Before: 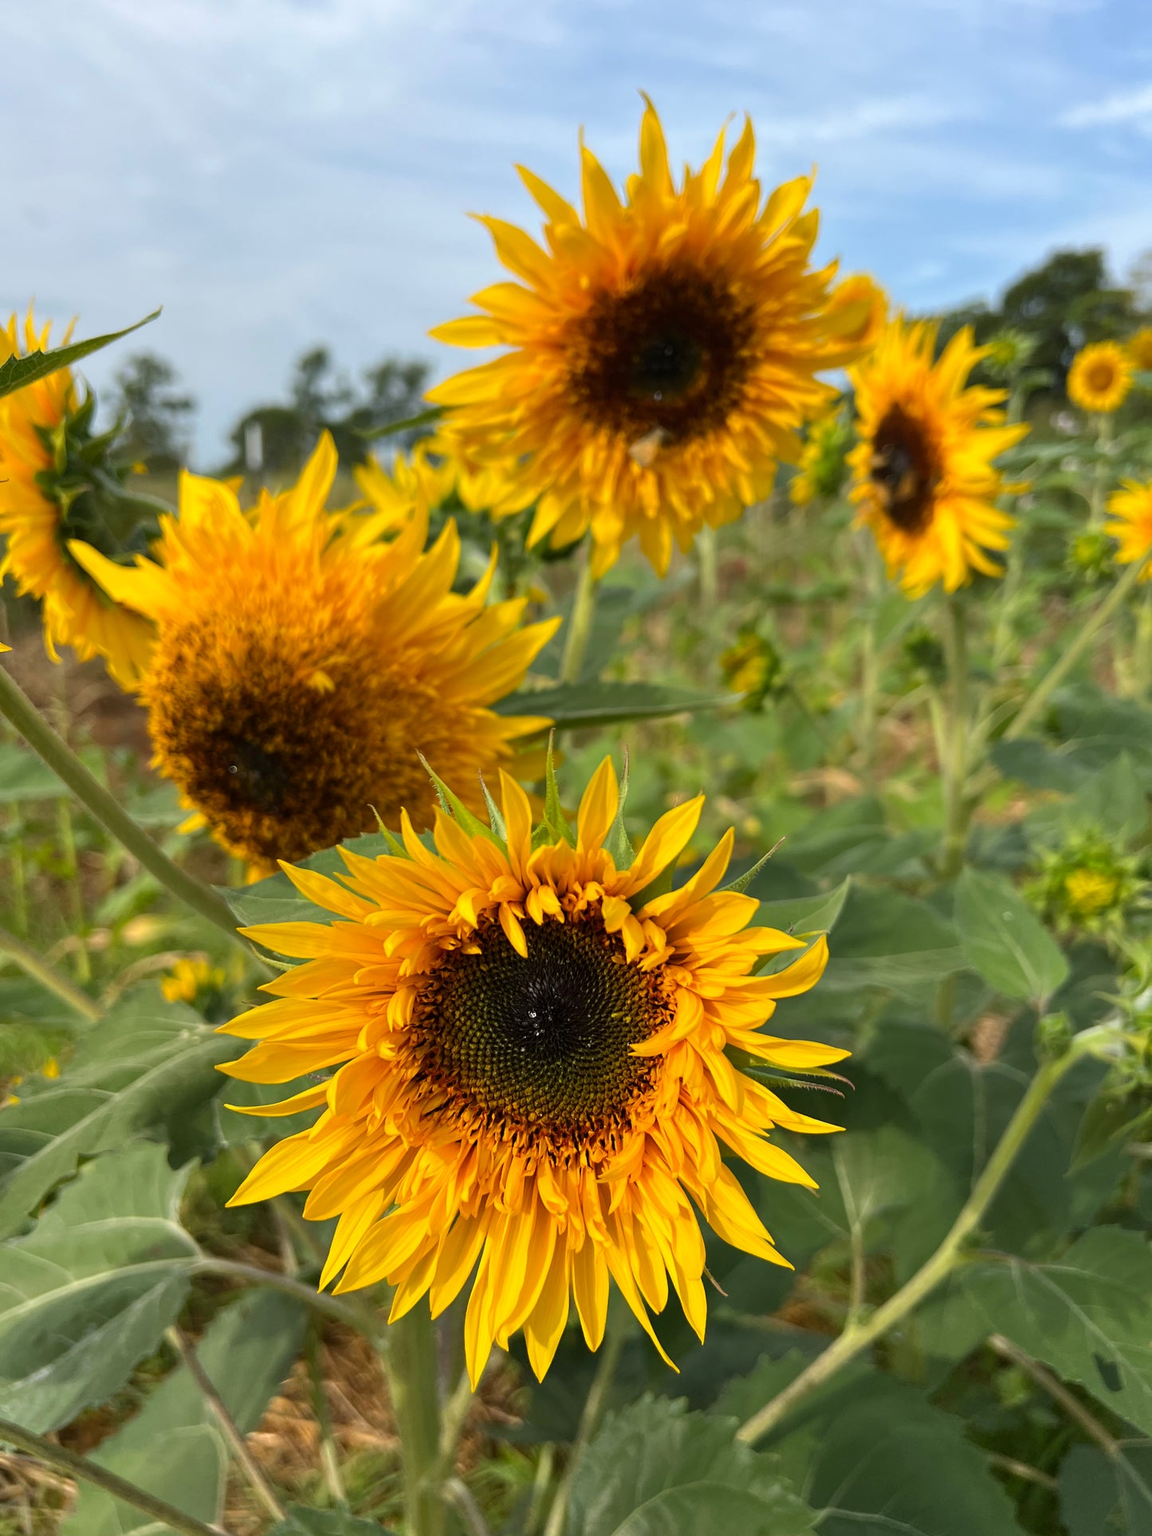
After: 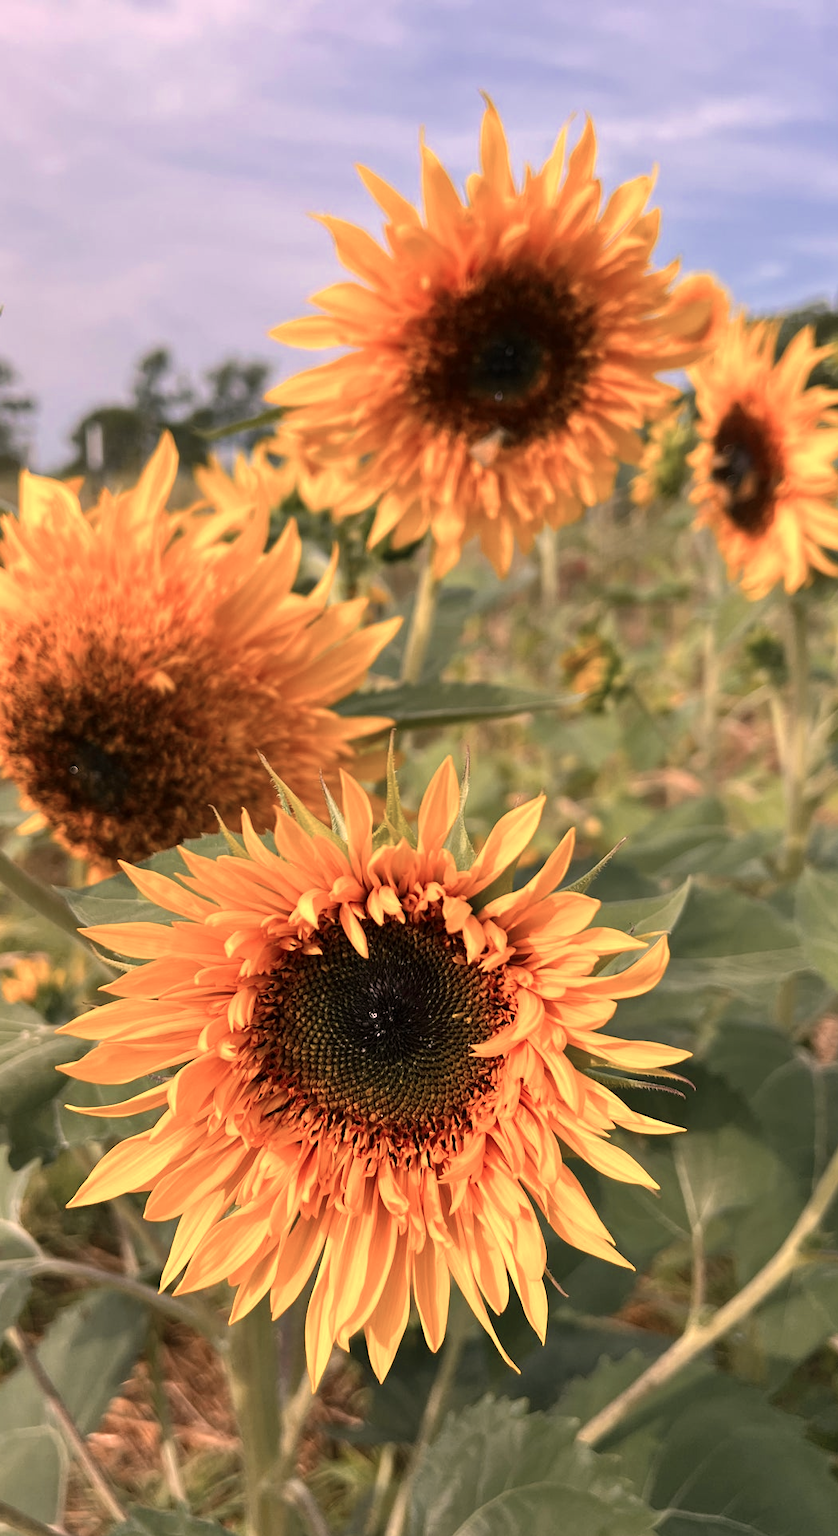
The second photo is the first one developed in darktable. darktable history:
tone equalizer: edges refinement/feathering 500, mask exposure compensation -1.57 EV, preserve details no
crop: left 13.861%, right 13.367%
color correction: highlights a* 14.57, highlights b* 4.83
color zones: curves: ch0 [(0, 0.473) (0.001, 0.473) (0.226, 0.548) (0.4, 0.589) (0.525, 0.54) (0.728, 0.403) (0.999, 0.473) (1, 0.473)]; ch1 [(0, 0.619) (0.001, 0.619) (0.234, 0.388) (0.4, 0.372) (0.528, 0.422) (0.732, 0.53) (0.999, 0.619) (1, 0.619)]; ch2 [(0, 0.547) (0.001, 0.547) (0.226, 0.45) (0.4, 0.525) (0.525, 0.585) (0.8, 0.511) (0.999, 0.547) (1, 0.547)]
